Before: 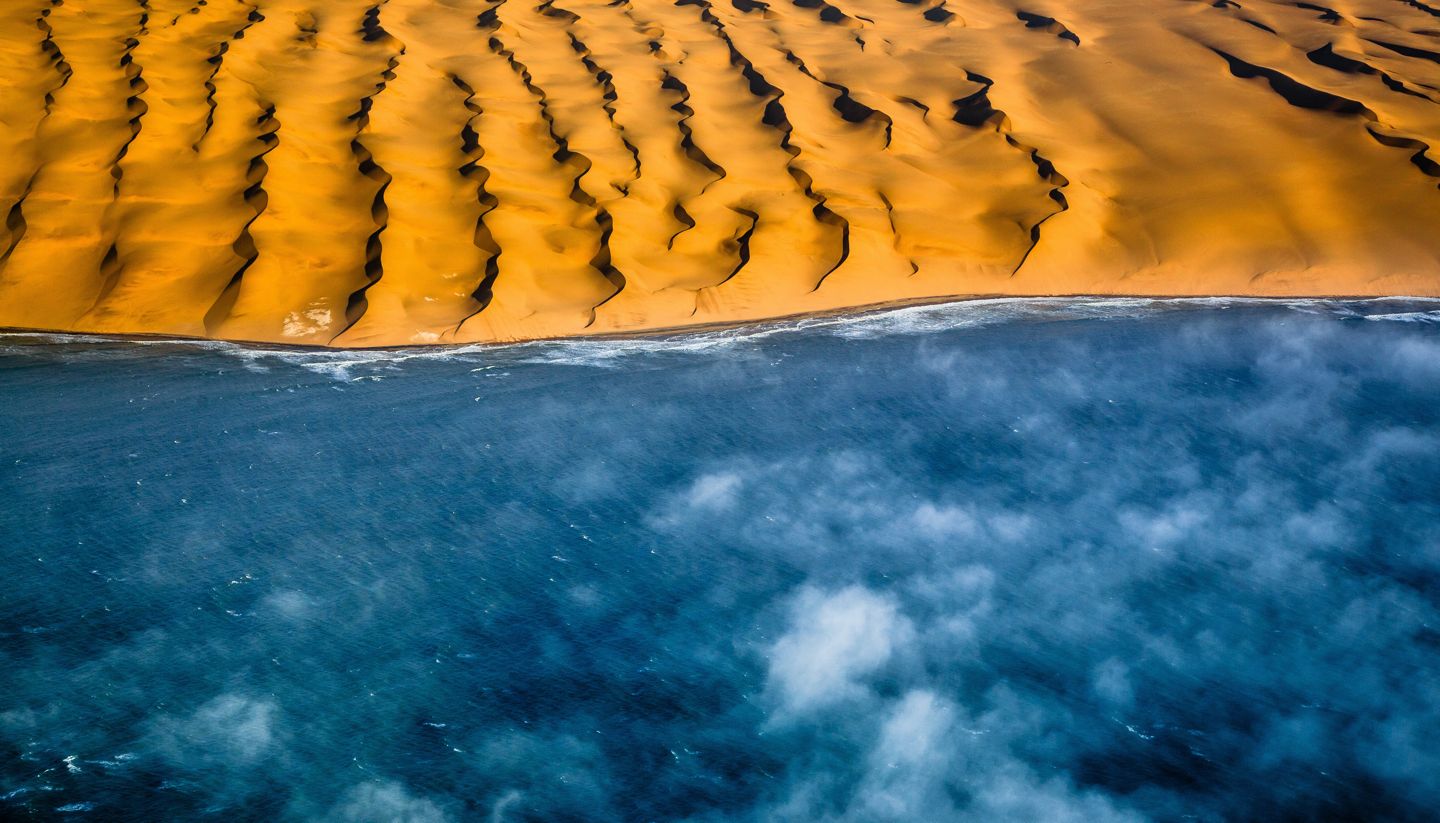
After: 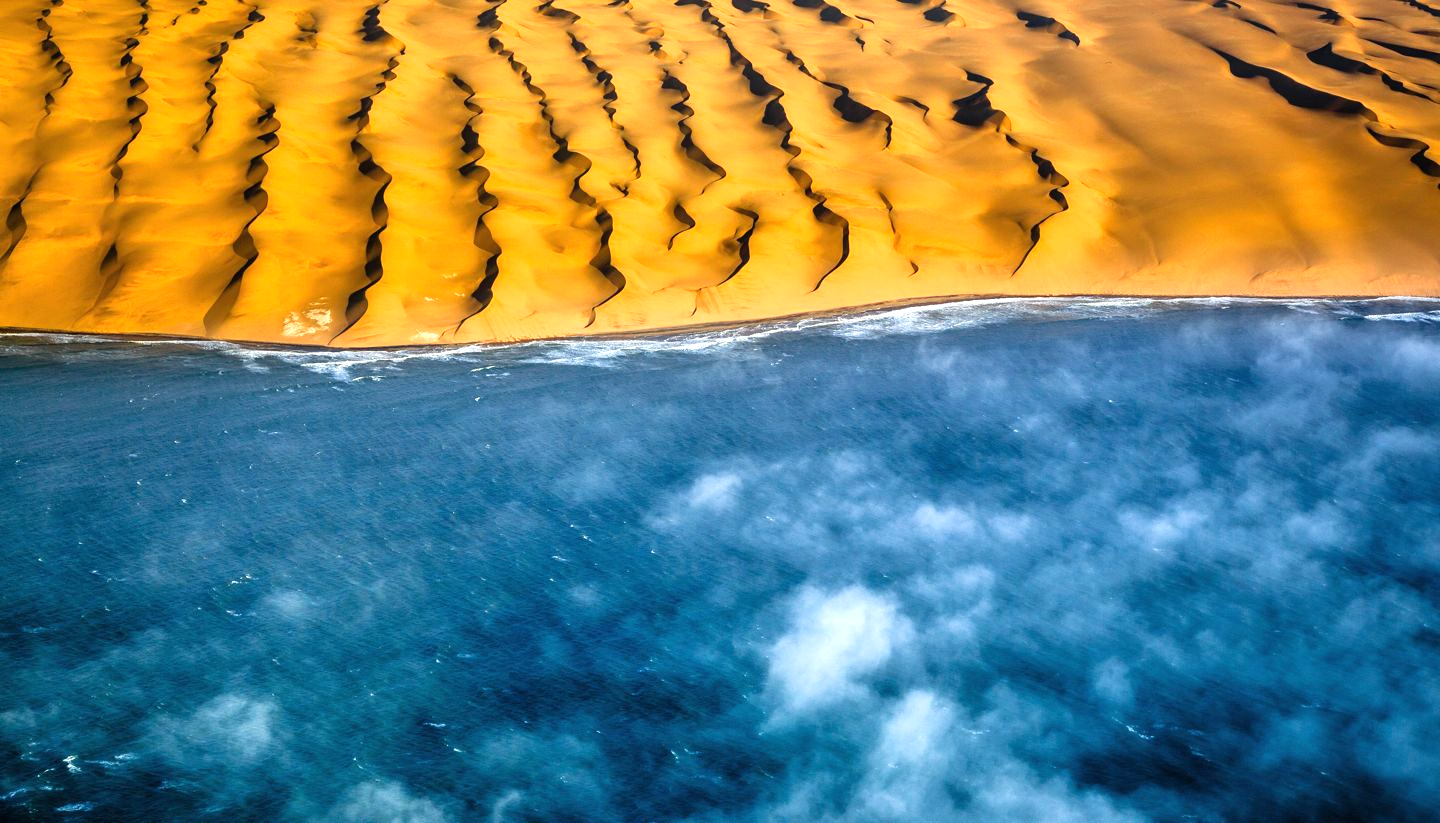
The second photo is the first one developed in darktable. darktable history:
exposure: exposure 0.633 EV, compensate highlight preservation false
